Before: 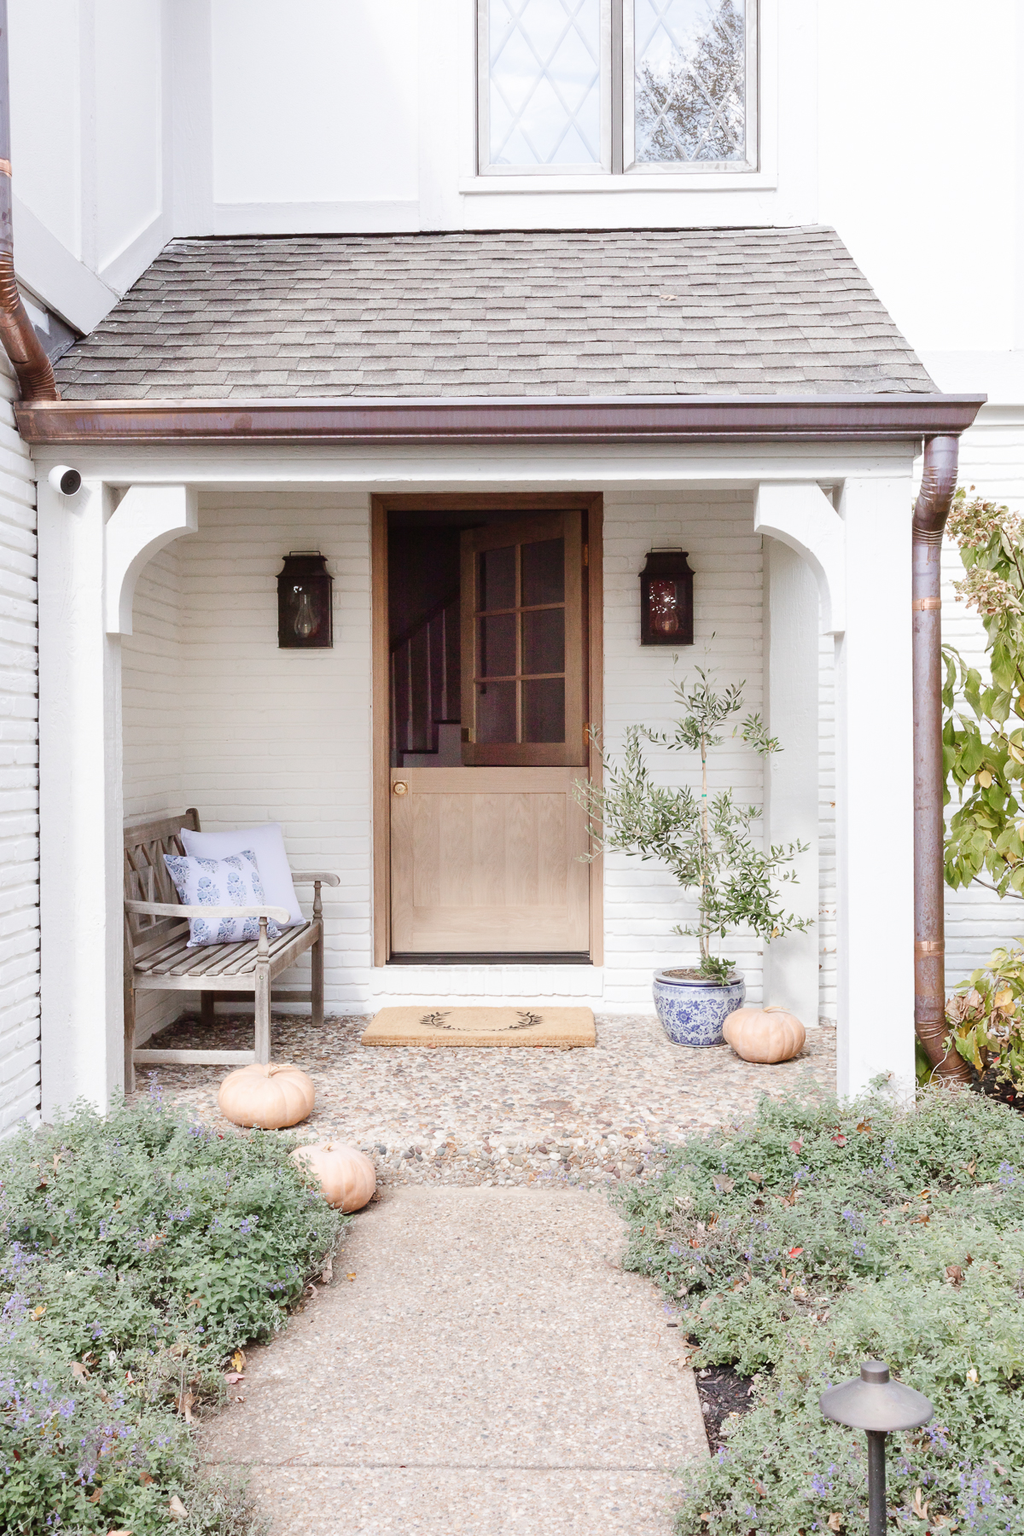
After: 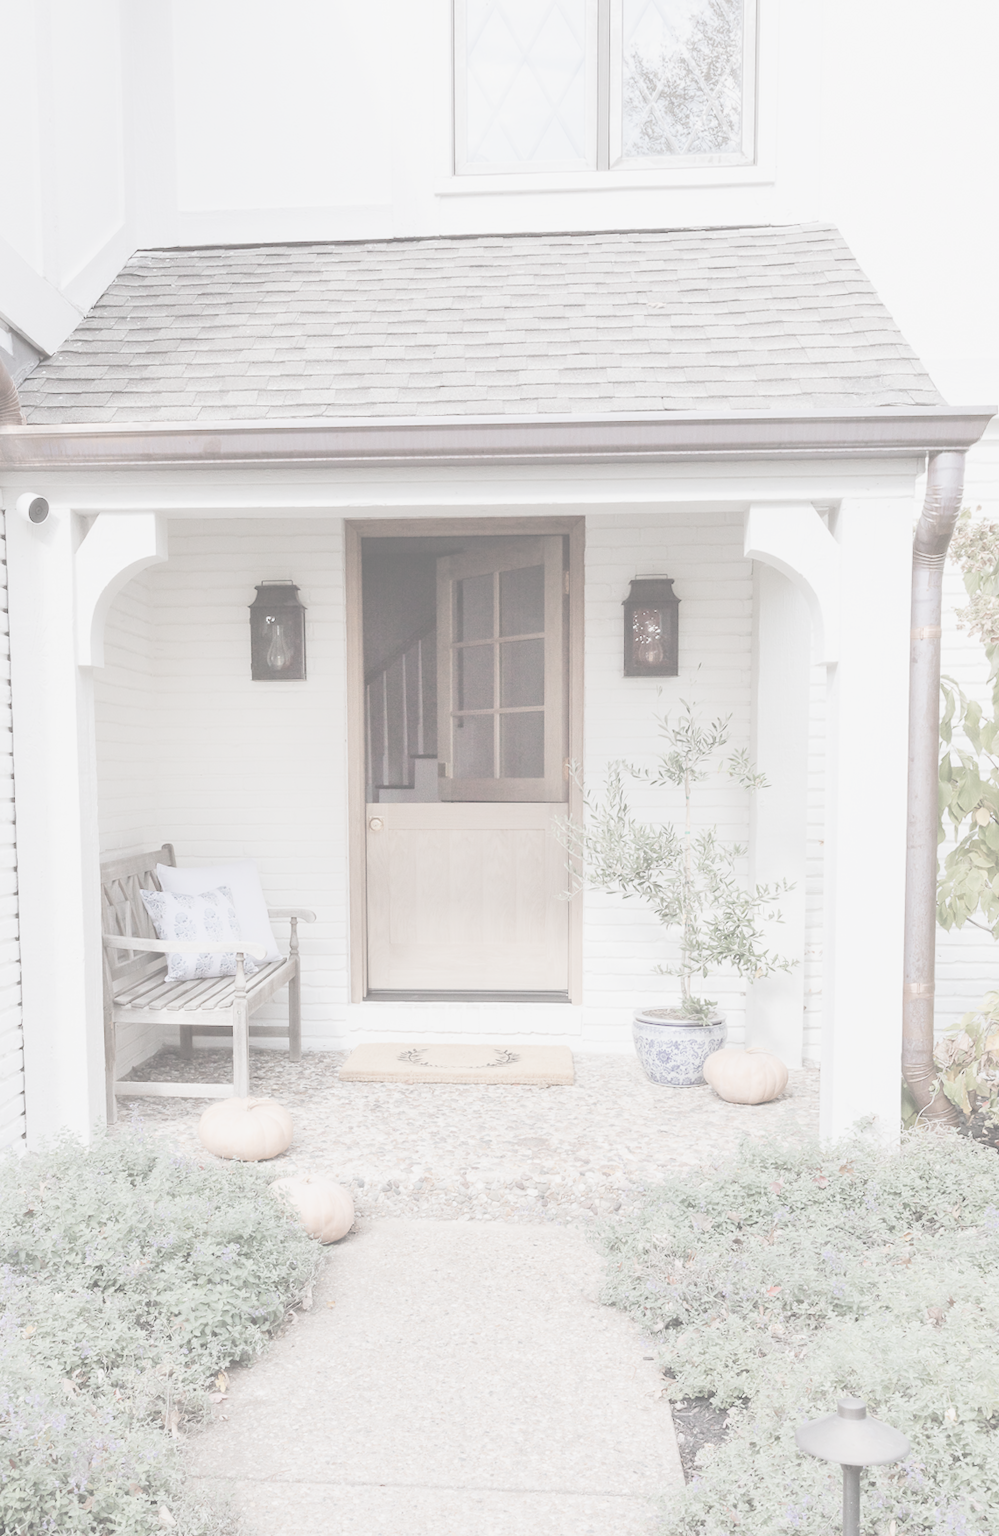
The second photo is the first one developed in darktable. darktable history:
rotate and perspective: rotation 0.074°, lens shift (vertical) 0.096, lens shift (horizontal) -0.041, crop left 0.043, crop right 0.952, crop top 0.024, crop bottom 0.979
exposure: black level correction 0.001, exposure 0.5 EV, compensate exposure bias true, compensate highlight preservation false
contrast brightness saturation: contrast -0.32, brightness 0.75, saturation -0.78
